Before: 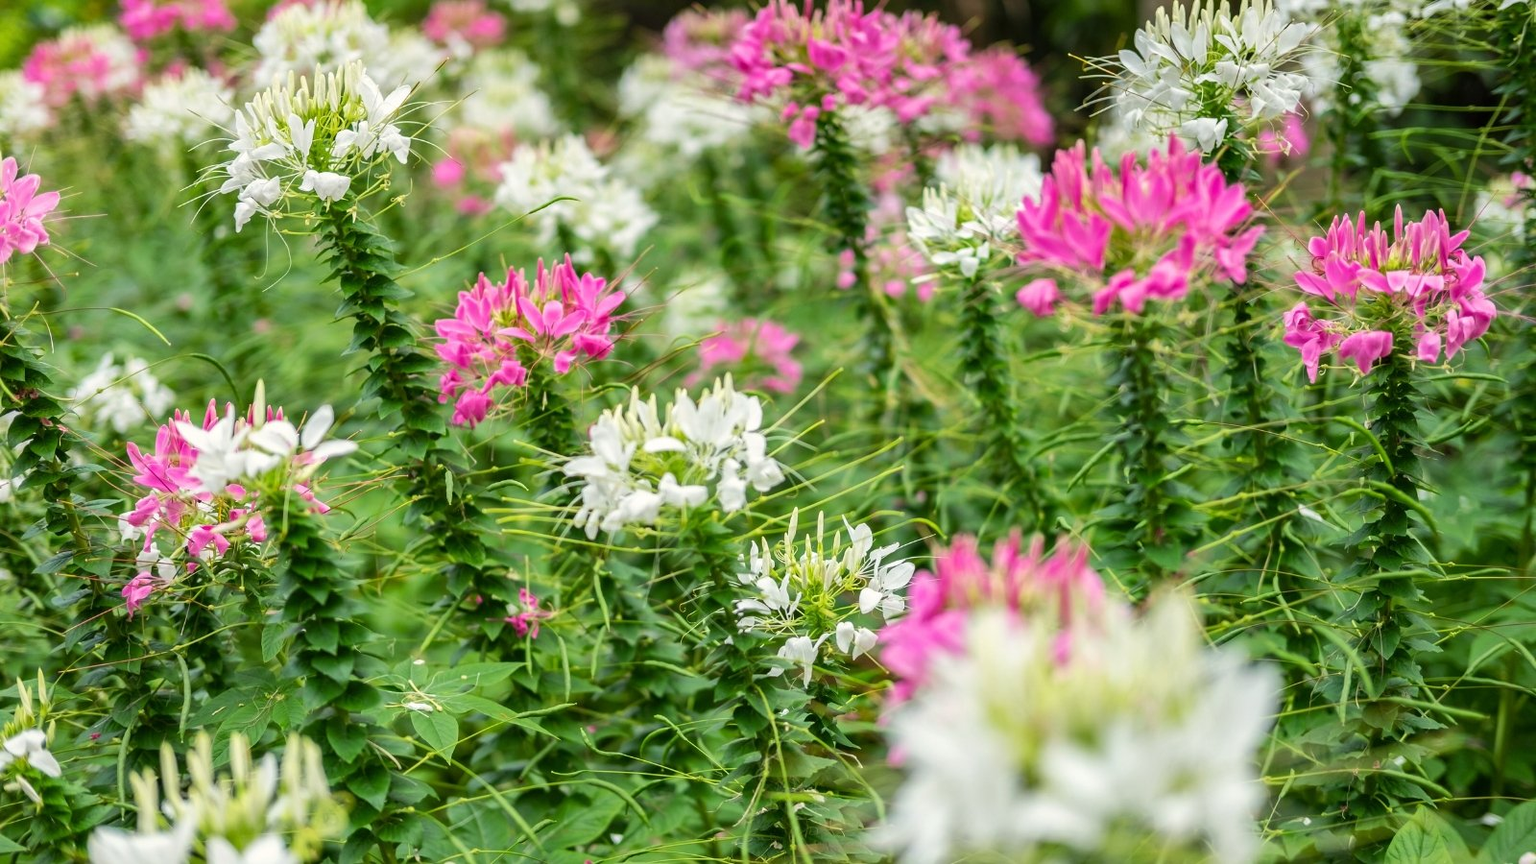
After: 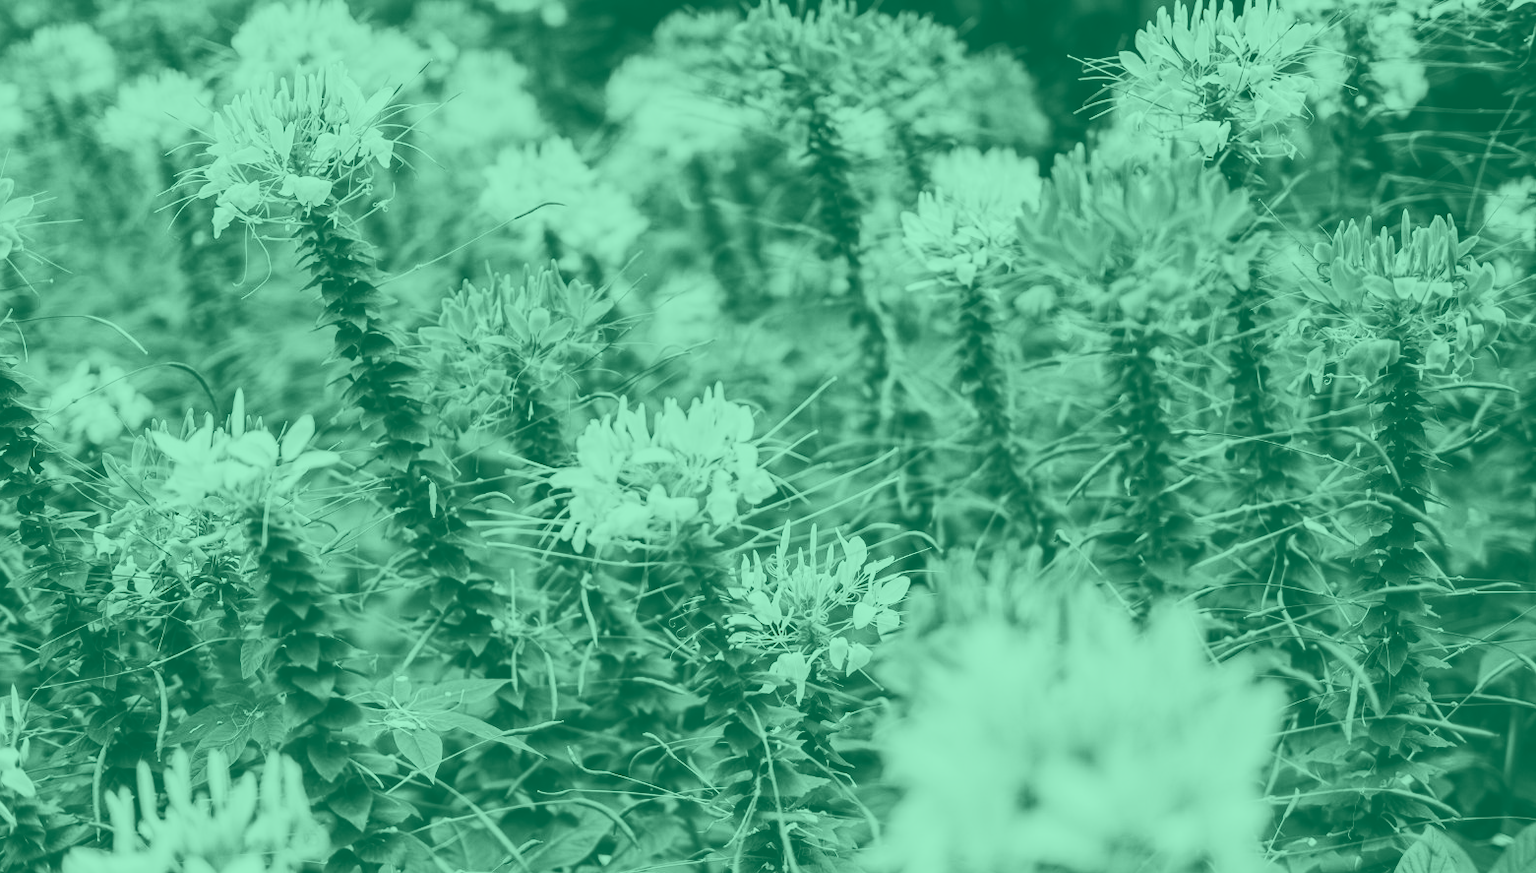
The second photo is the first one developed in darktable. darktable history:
crop and rotate: left 1.774%, right 0.633%, bottom 1.28%
color balance: contrast 10%
contrast brightness saturation: contrast 0.32, brightness -0.08, saturation 0.17
colorize: hue 147.6°, saturation 65%, lightness 21.64%
local contrast: highlights 100%, shadows 100%, detail 120%, midtone range 0.2
